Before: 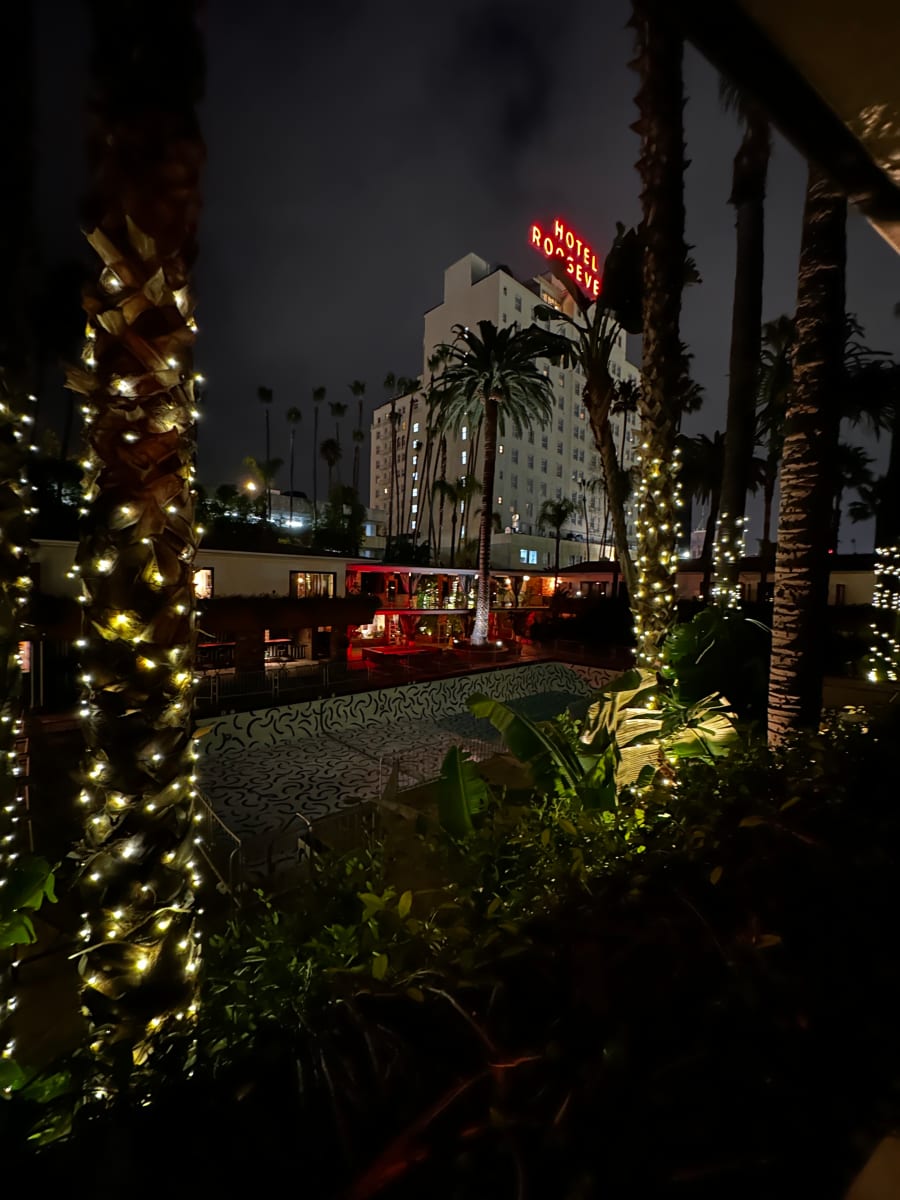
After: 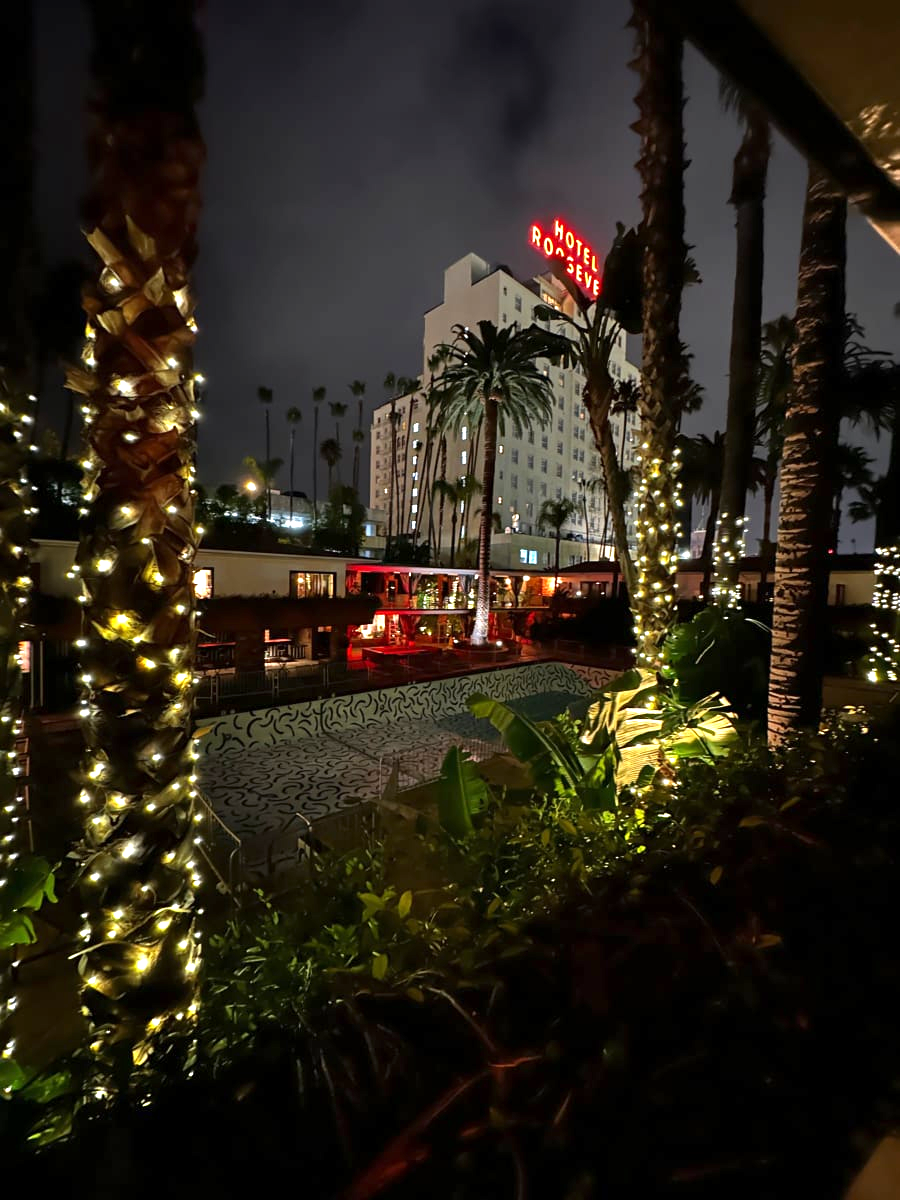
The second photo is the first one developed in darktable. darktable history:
exposure: exposure 1.072 EV, compensate highlight preservation false
